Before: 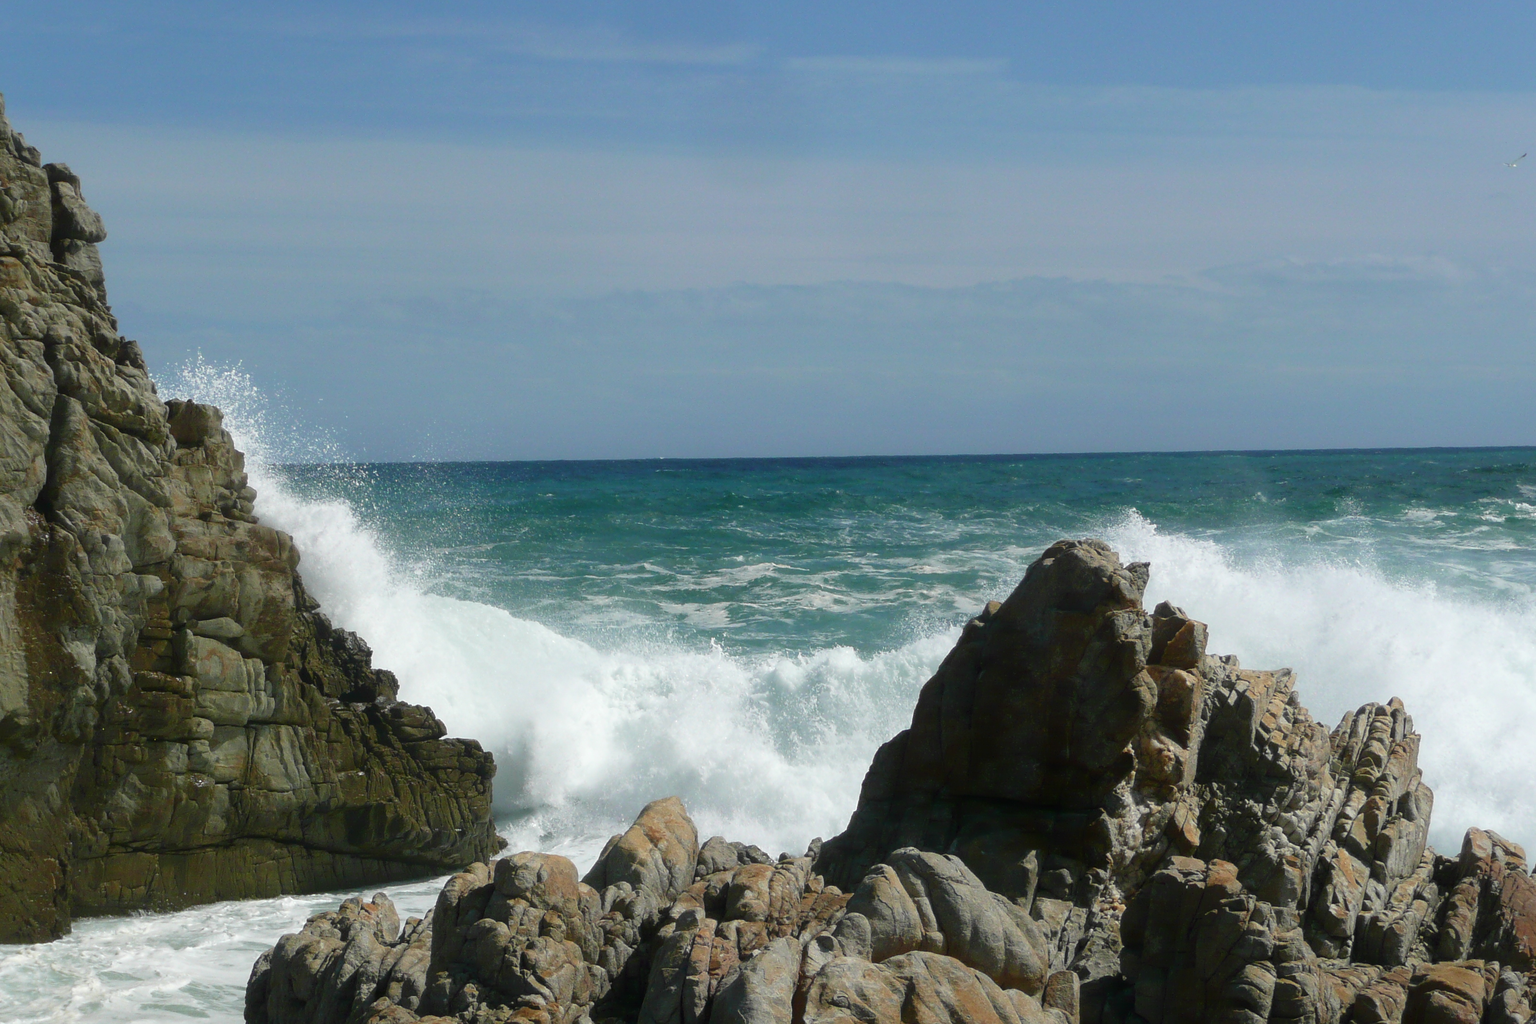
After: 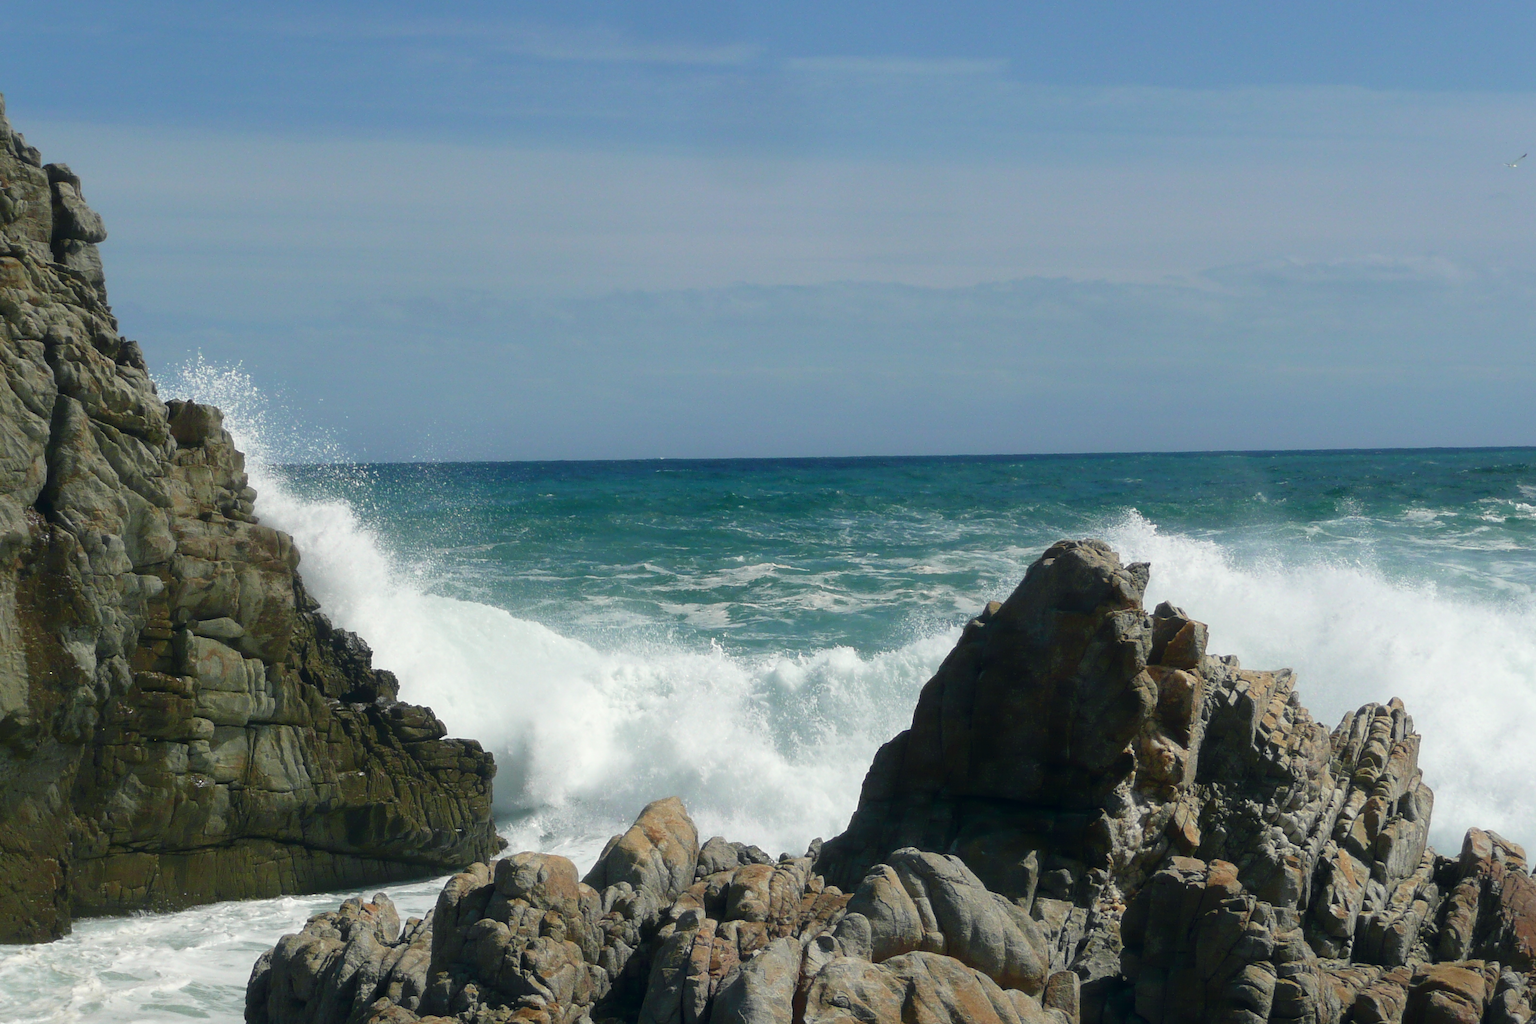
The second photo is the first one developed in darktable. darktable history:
color correction: highlights a* 0.3, highlights b* 2.7, shadows a* -1.21, shadows b* -4.58
